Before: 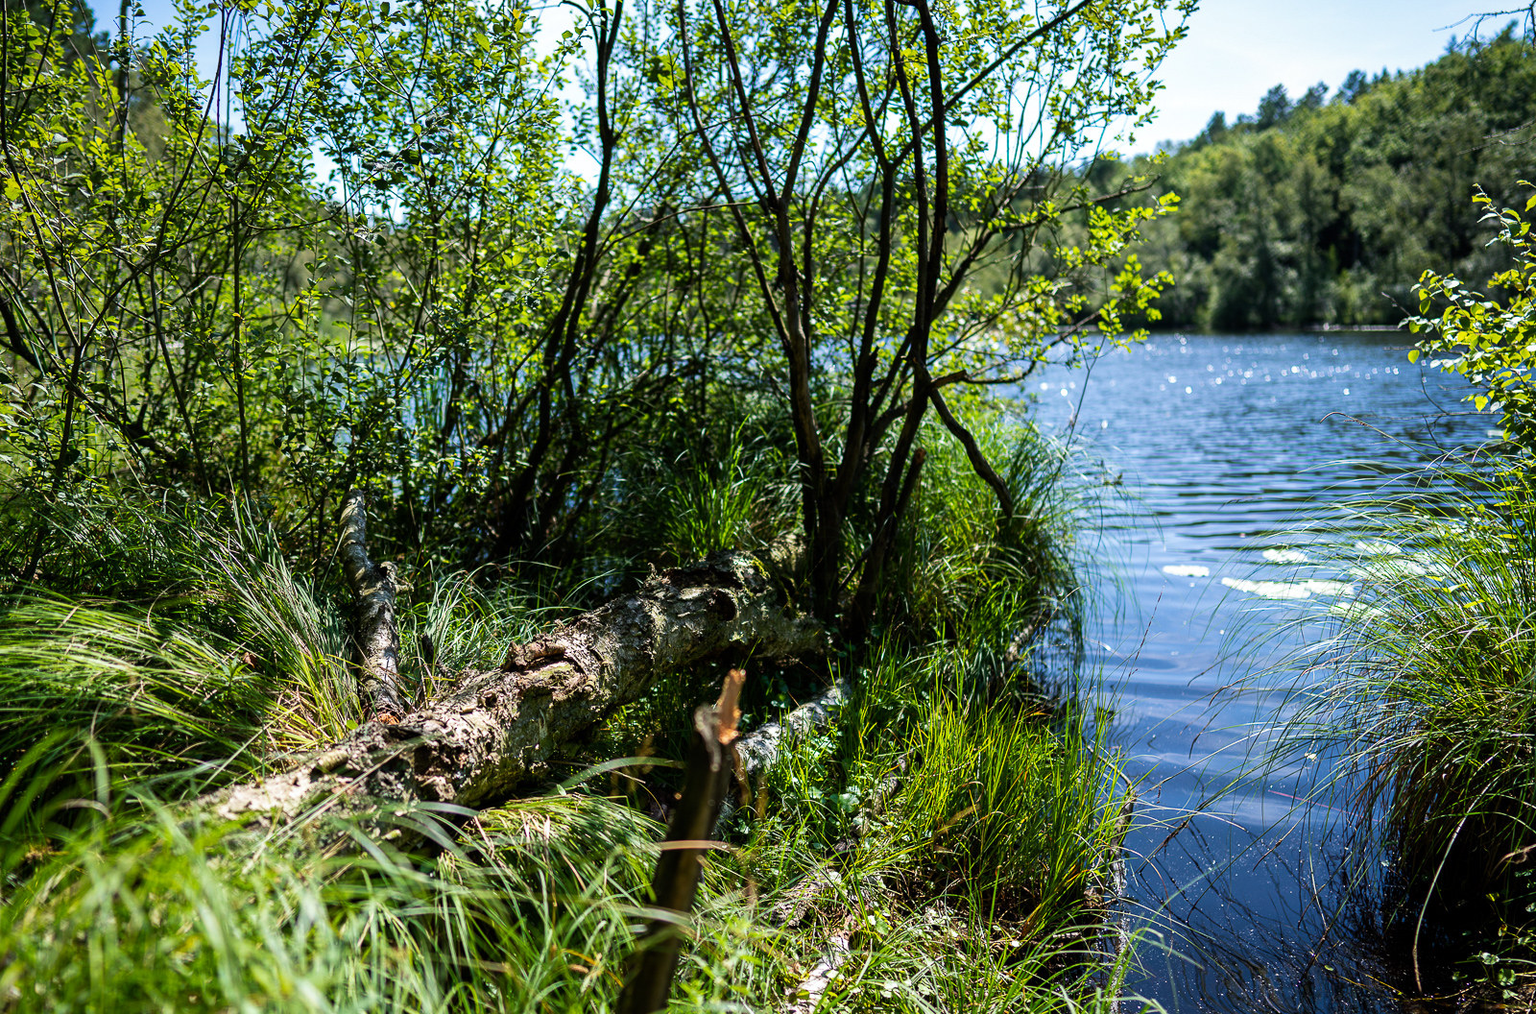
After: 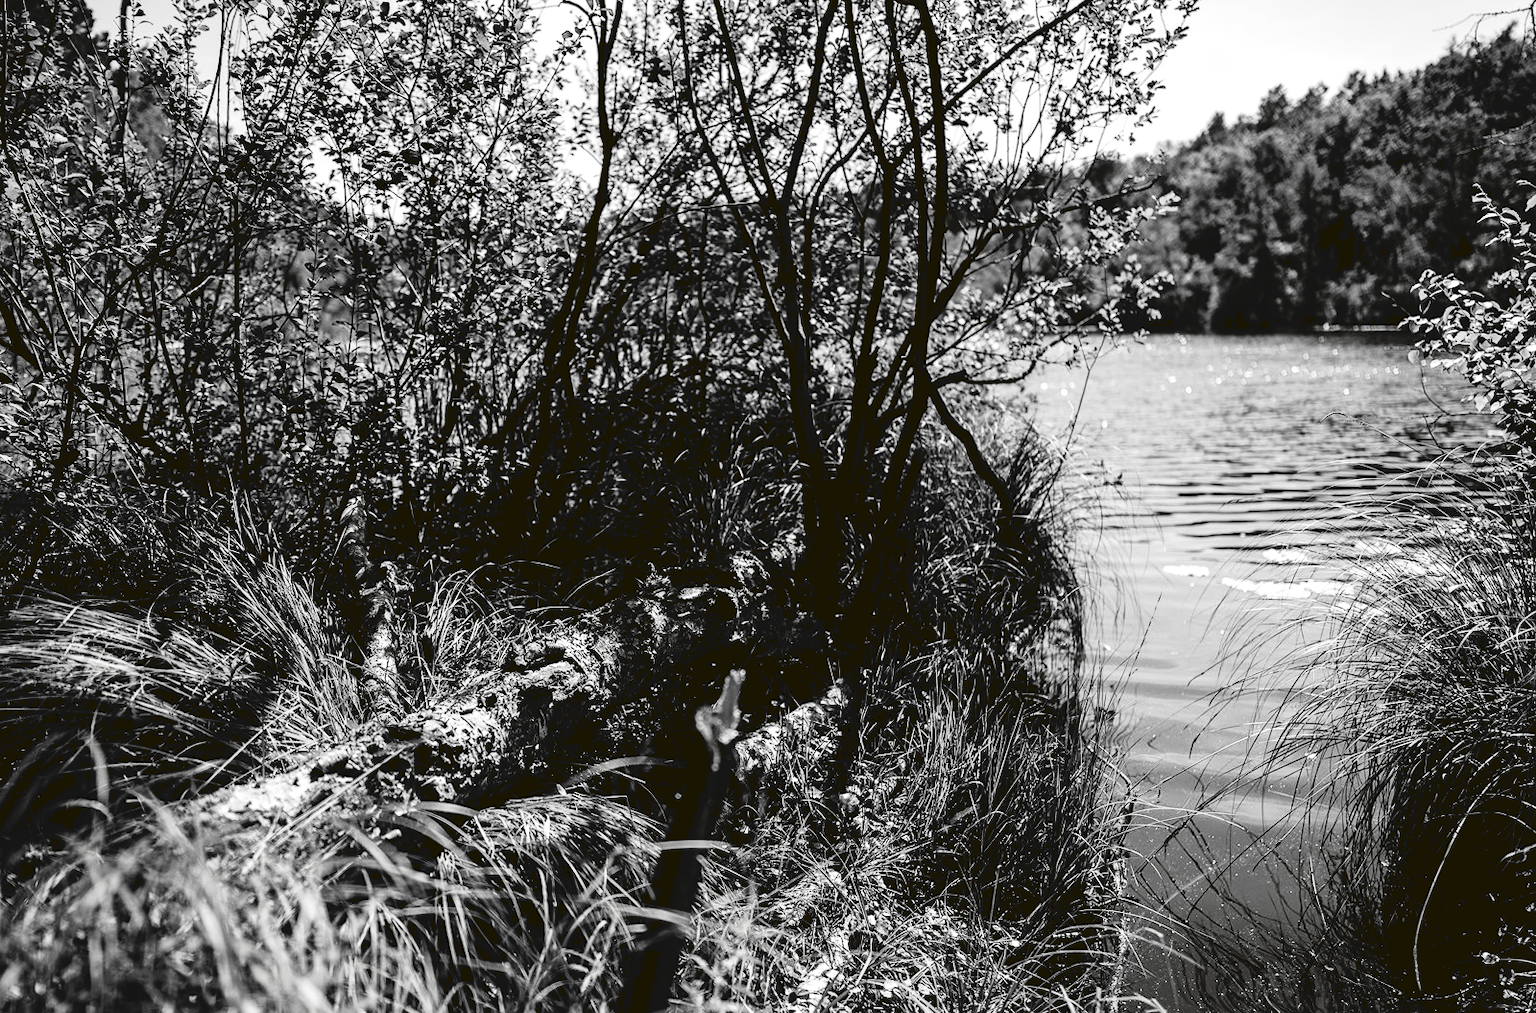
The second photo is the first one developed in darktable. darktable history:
tone curve: curves: ch0 [(0, 0) (0.003, 0.068) (0.011, 0.068) (0.025, 0.068) (0.044, 0.068) (0.069, 0.072) (0.1, 0.072) (0.136, 0.077) (0.177, 0.095) (0.224, 0.126) (0.277, 0.2) (0.335, 0.3) (0.399, 0.407) (0.468, 0.52) (0.543, 0.624) (0.623, 0.721) (0.709, 0.811) (0.801, 0.88) (0.898, 0.942) (1, 1)], preserve colors none
color look up table: target L [93.05, 83.84, 88.12, 79.52, 76.98, 58.12, 65.49, 54.37, 40.31, 43.6, 35.51, 31.46, 0.476, 200.91, 103.26, 77.34, 67, 71.47, 63.22, 59.15, 50.43, 57.48, 47.04, 32.32, 24.42, 21.25, 5.464, 88.12, 85.27, 84.56, 80.97, 70.73, 60.56, 61.19, 83.12, 75.15, 47.24, 52.8, 31.88, 46.83, 26.5, 14.2, 88.12, 90.24, 80.97, 82.41, 55.28, 55.54, 18.94], target a [-0.1, -0.003, -0.002, -0.003, 0, 0.001, 0, 0, 0.001 ×4, 0, 0, 0, -0.001, 0, 0, 0.001, 0.001, 0.001, 0, 0.001, 0.001, 0.001, 0, -0.687, -0.002, -0.002, -0.003, -0.001, -0.002, 0, 0.001, -0.001, -0.002, 0.001, 0, 0.001, 0.001, 0.001, -0.256, -0.002, -0.003, -0.001, -0.002, 0.001, 0.001, -0.127], target b [1.233, 0.024, 0.023, 0.024, 0.002, -0.004, 0.002, 0.002, -0.006, -0.006, -0.006, -0.004, 0, -0.001, -0.002, 0.003, 0.002, 0.002, -0.004, -0.004, -0.004, 0.002, -0.006, -0.006, -0.003, -0.003, 8.474, 0.023, 0.023, 0.024, 0.002, 0.023, 0.002, -0.004, 0.002, 0.023, -0.006, 0.002, -0.006, -0.006, -0.005, 3.359, 0.023, 0.024, 0.002, 0.024, -0.004, -0.004, 1.609], num patches 49
